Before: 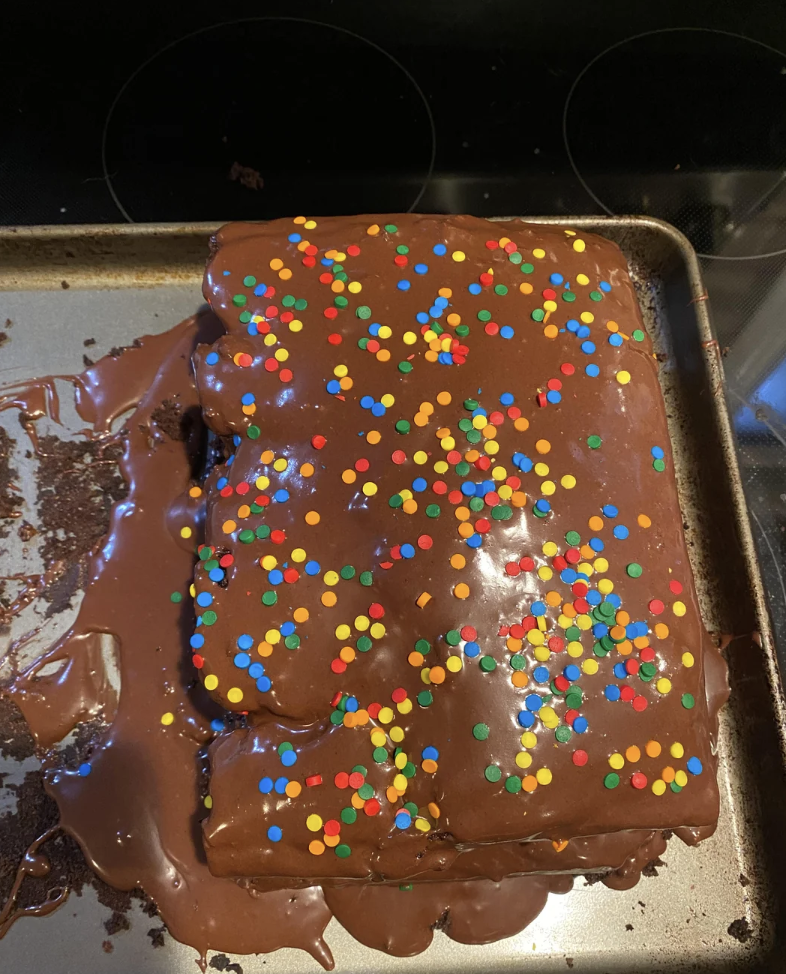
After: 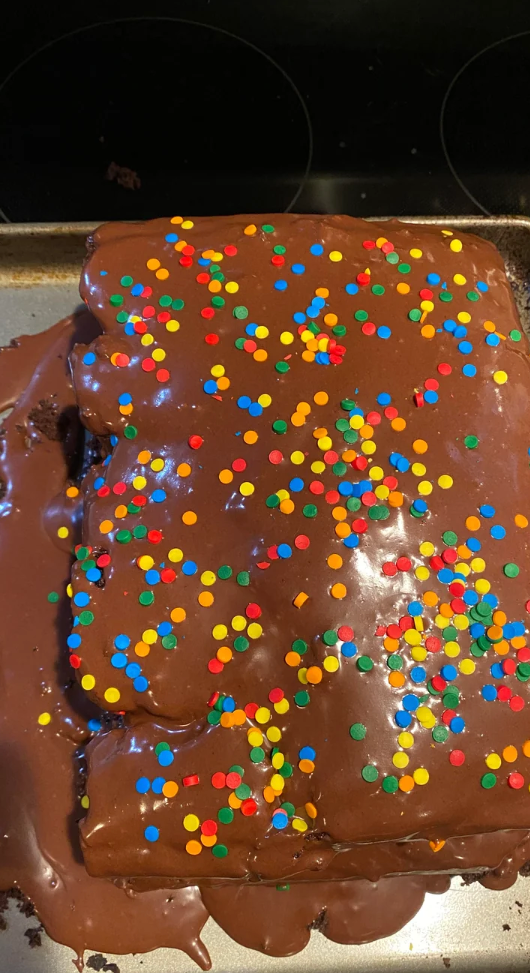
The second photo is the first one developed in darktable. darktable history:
crop and rotate: left 15.69%, right 16.845%
